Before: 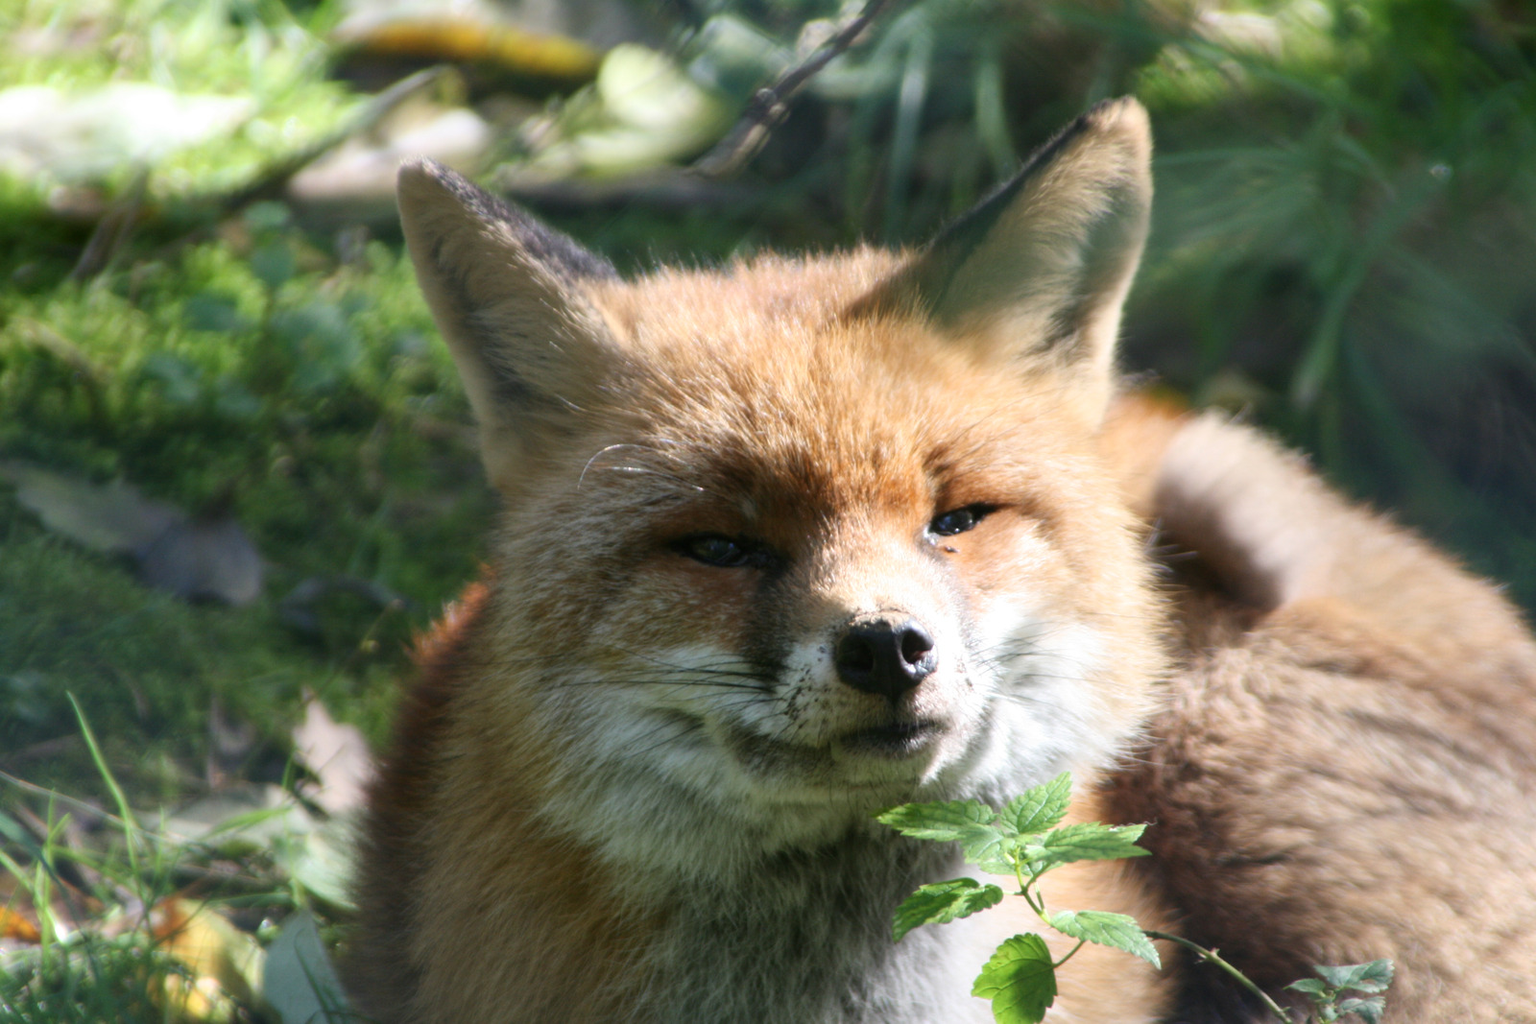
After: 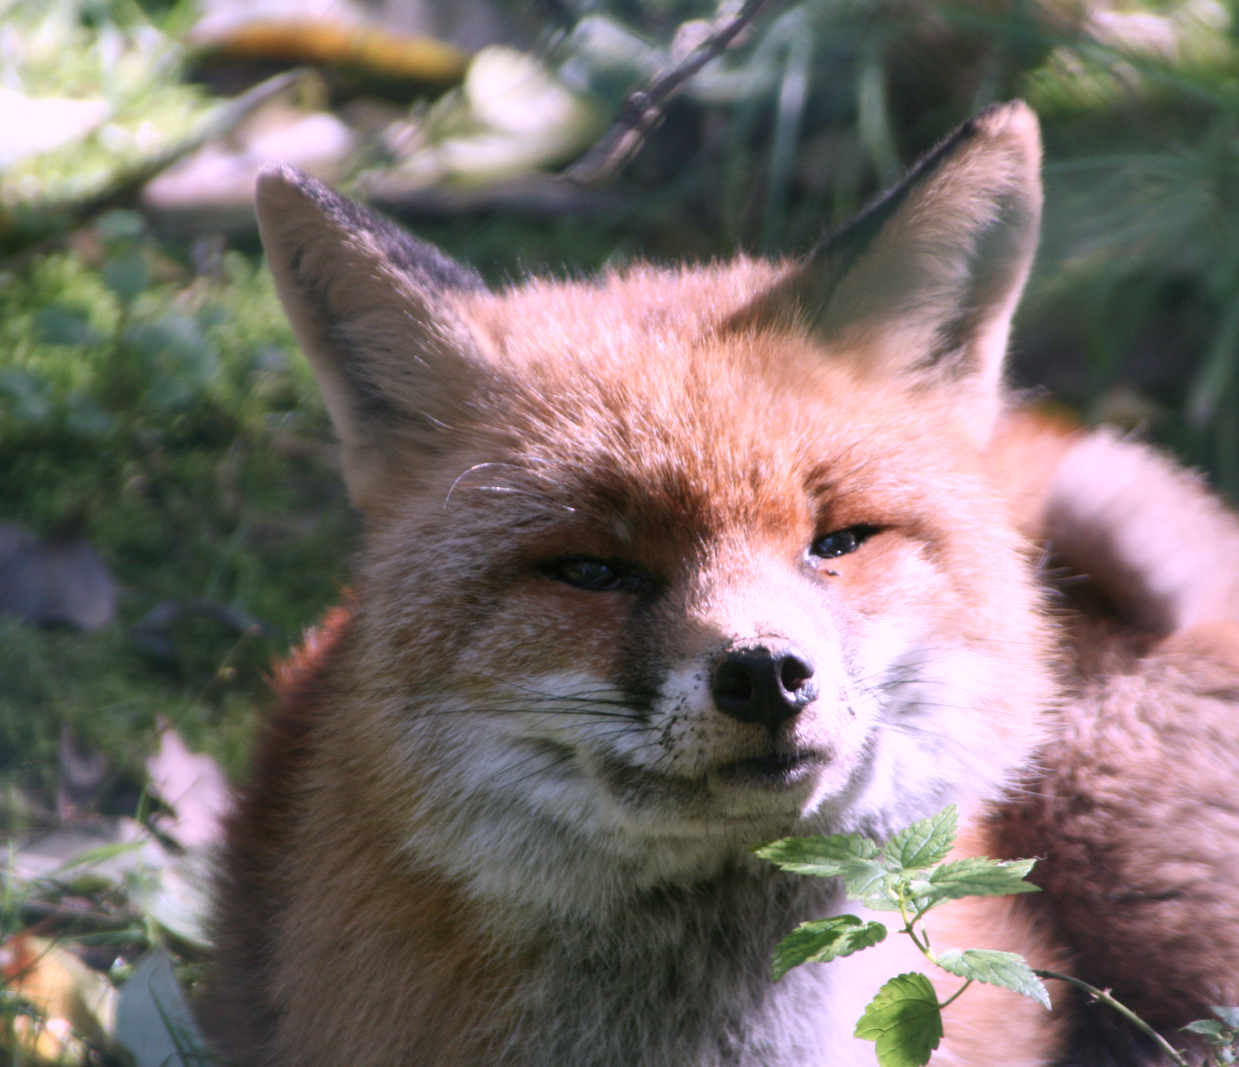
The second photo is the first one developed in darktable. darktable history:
crop: left 9.88%, right 12.664%
color correction: highlights a* 15.46, highlights b* -20.56
